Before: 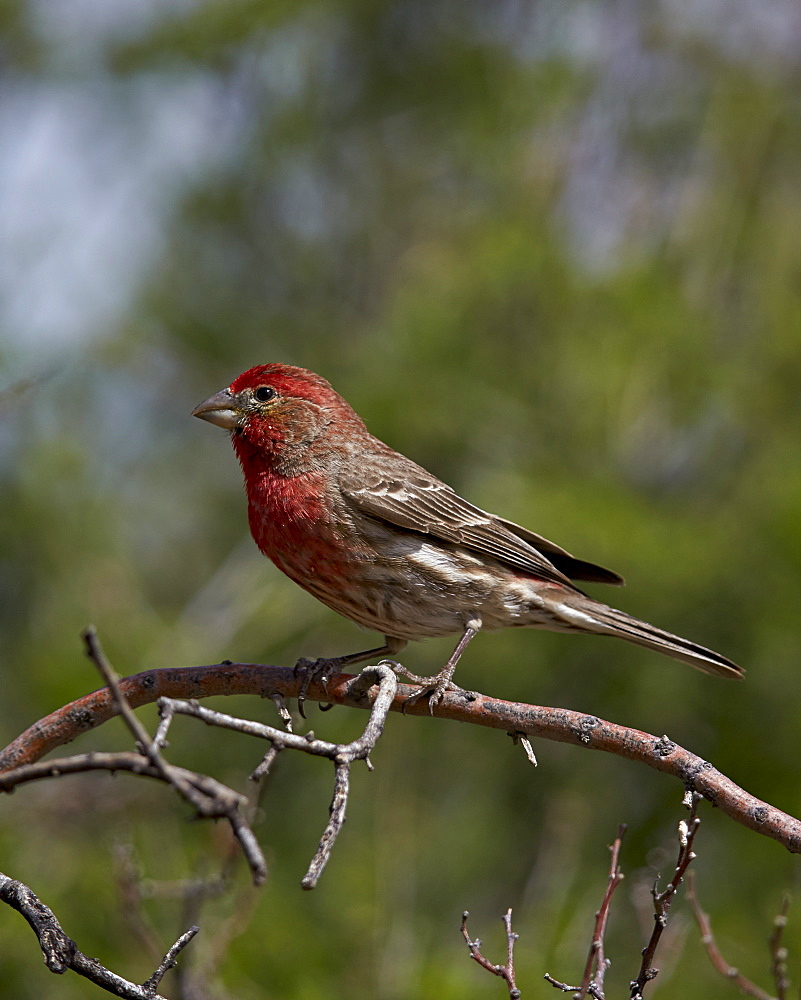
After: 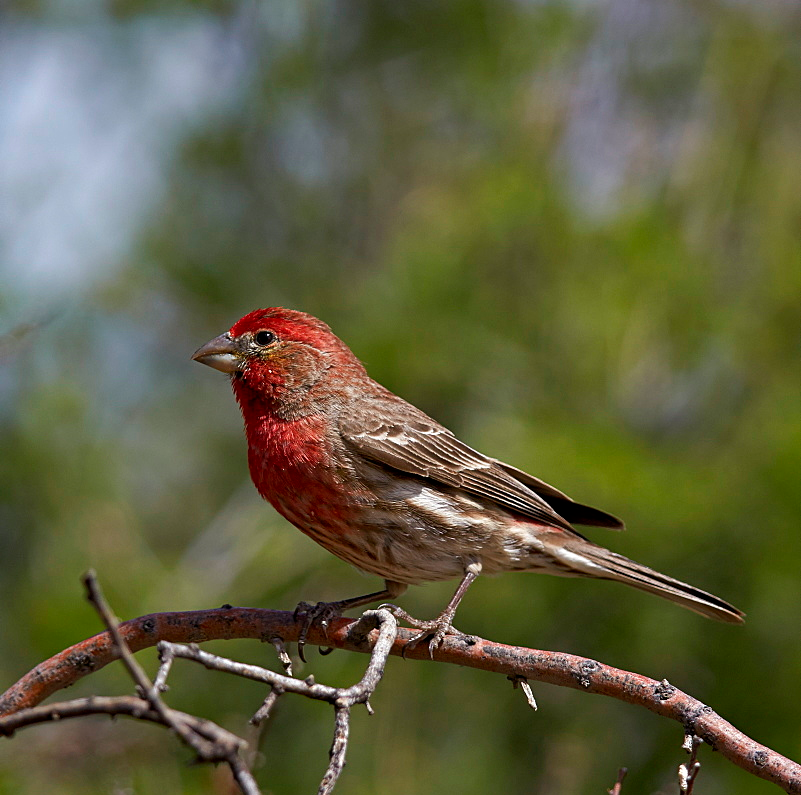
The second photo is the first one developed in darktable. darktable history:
levels: levels [0, 0.492, 0.984]
crop and rotate: top 5.663%, bottom 14.785%
